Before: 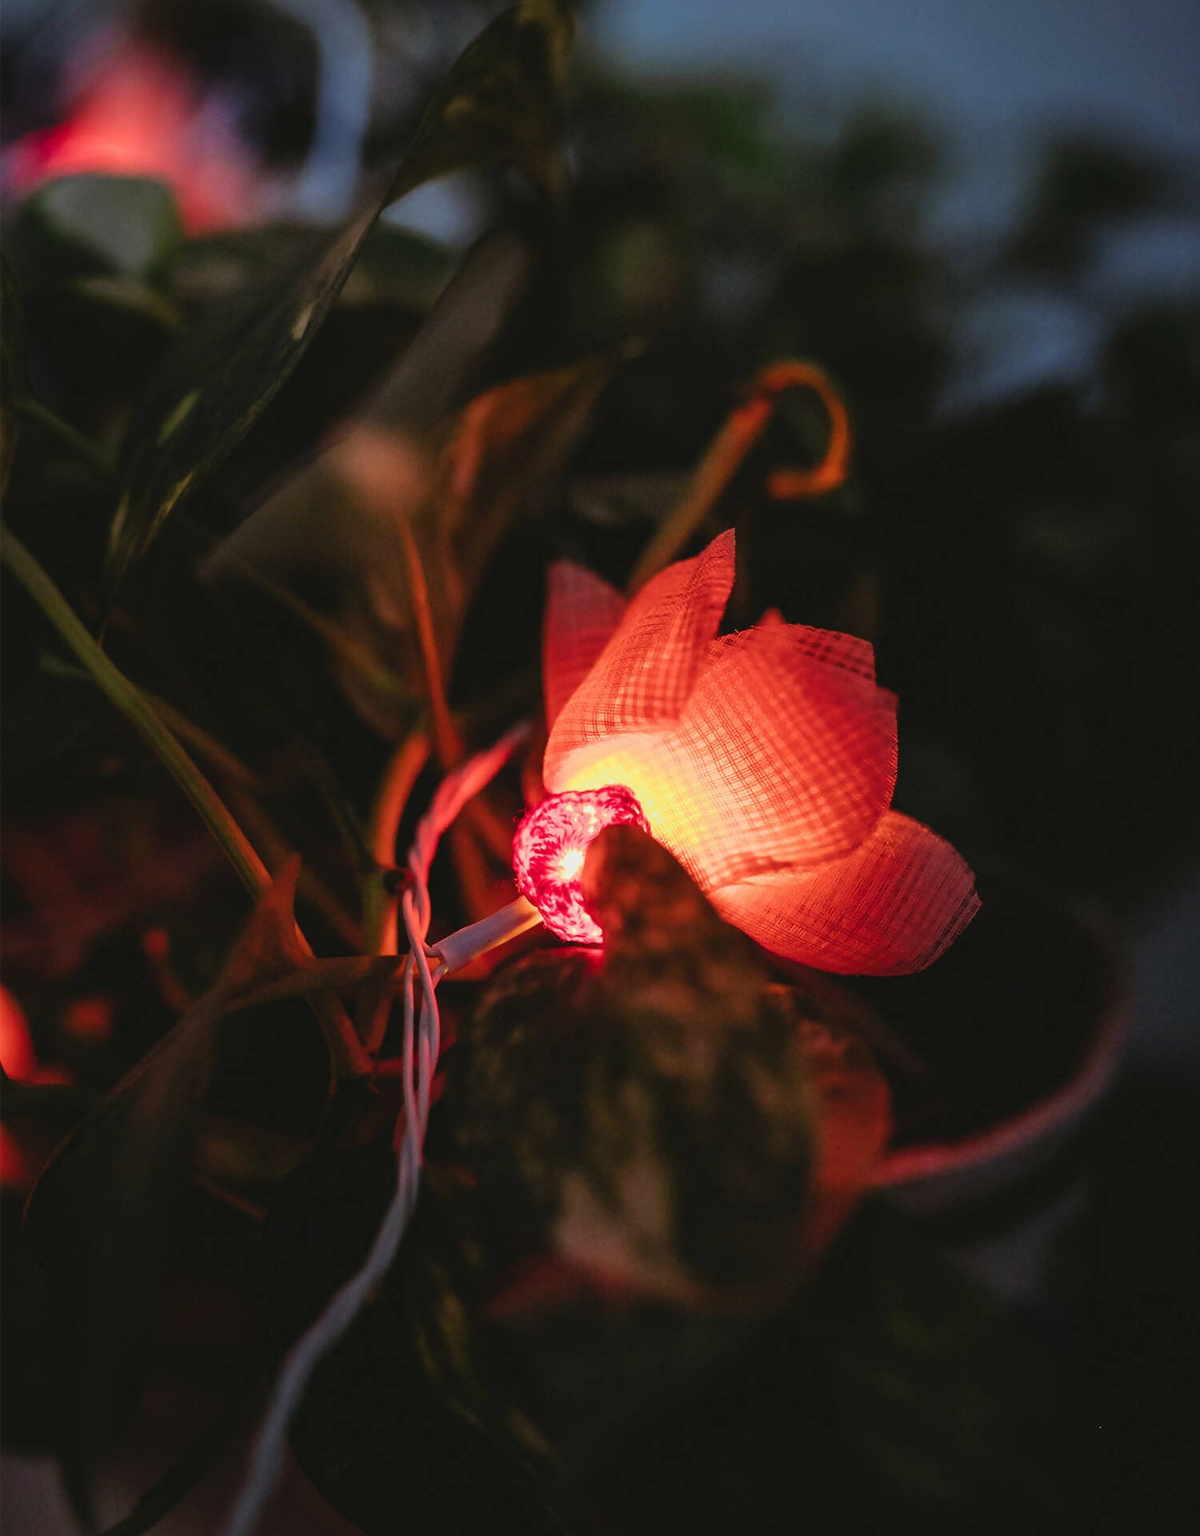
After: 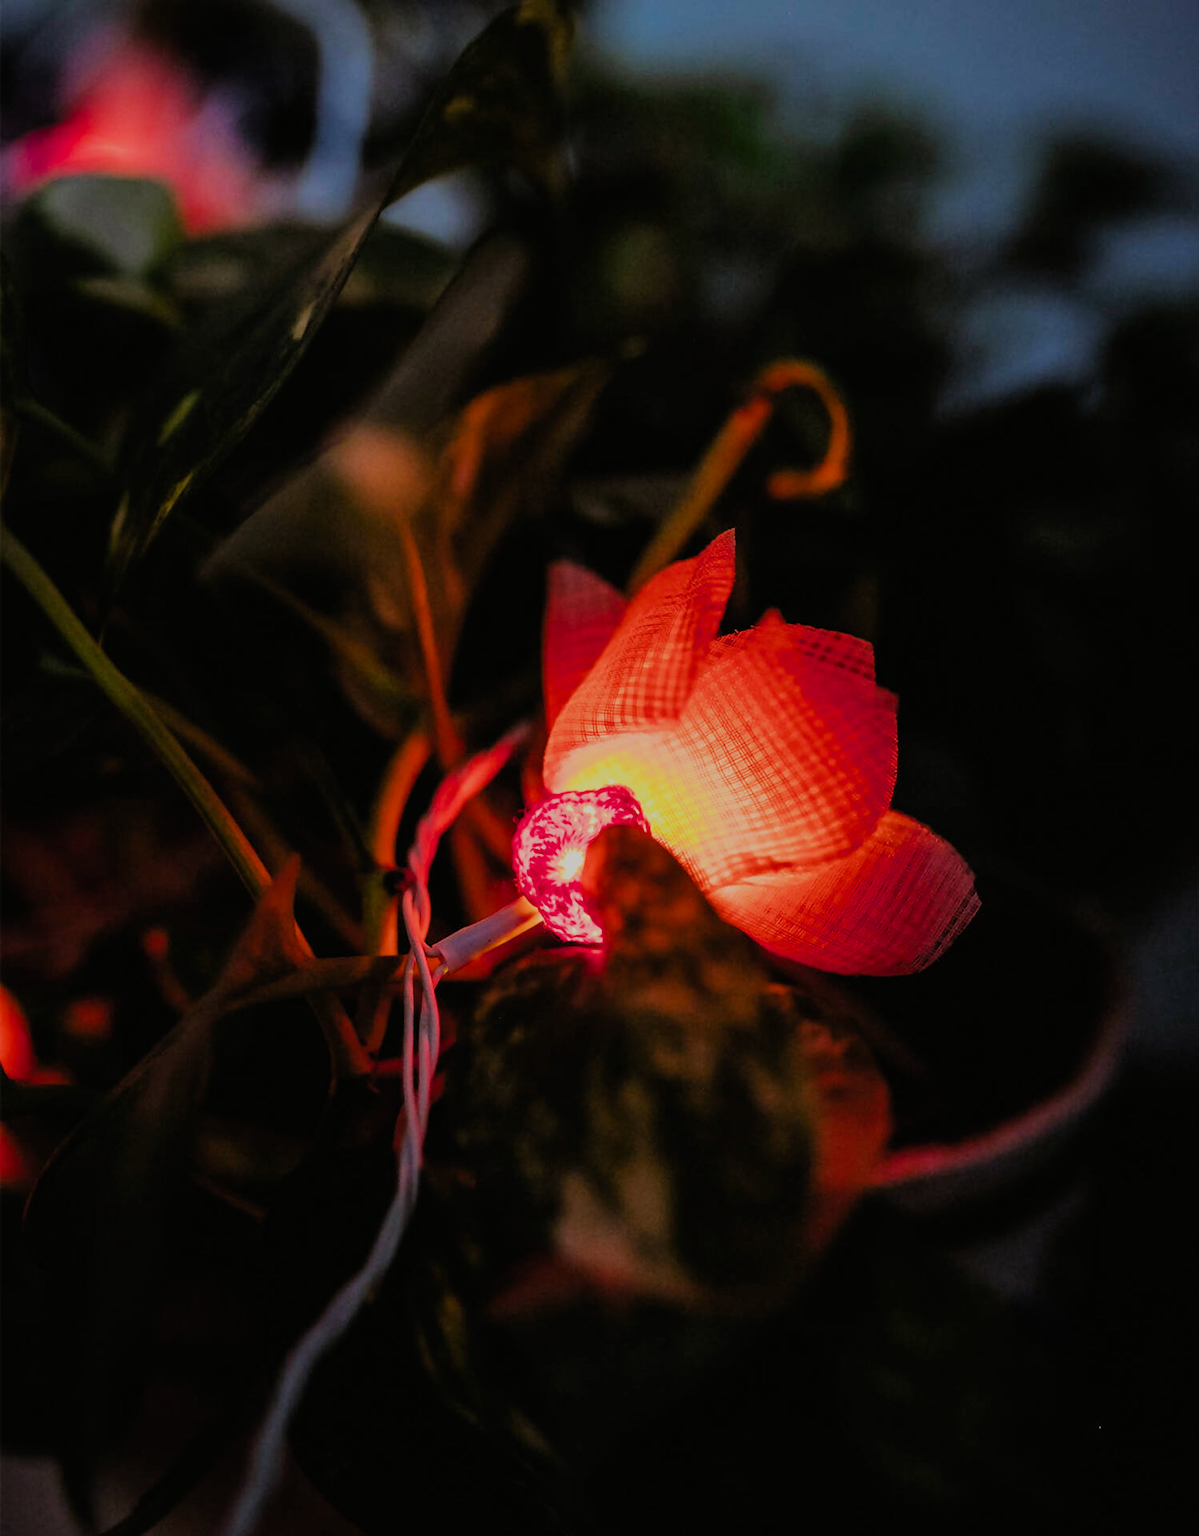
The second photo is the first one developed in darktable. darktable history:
color balance rgb: perceptual saturation grading › global saturation 20%, global vibrance 20%
white balance: emerald 1
filmic rgb: black relative exposure -6.98 EV, white relative exposure 5.63 EV, hardness 2.86
